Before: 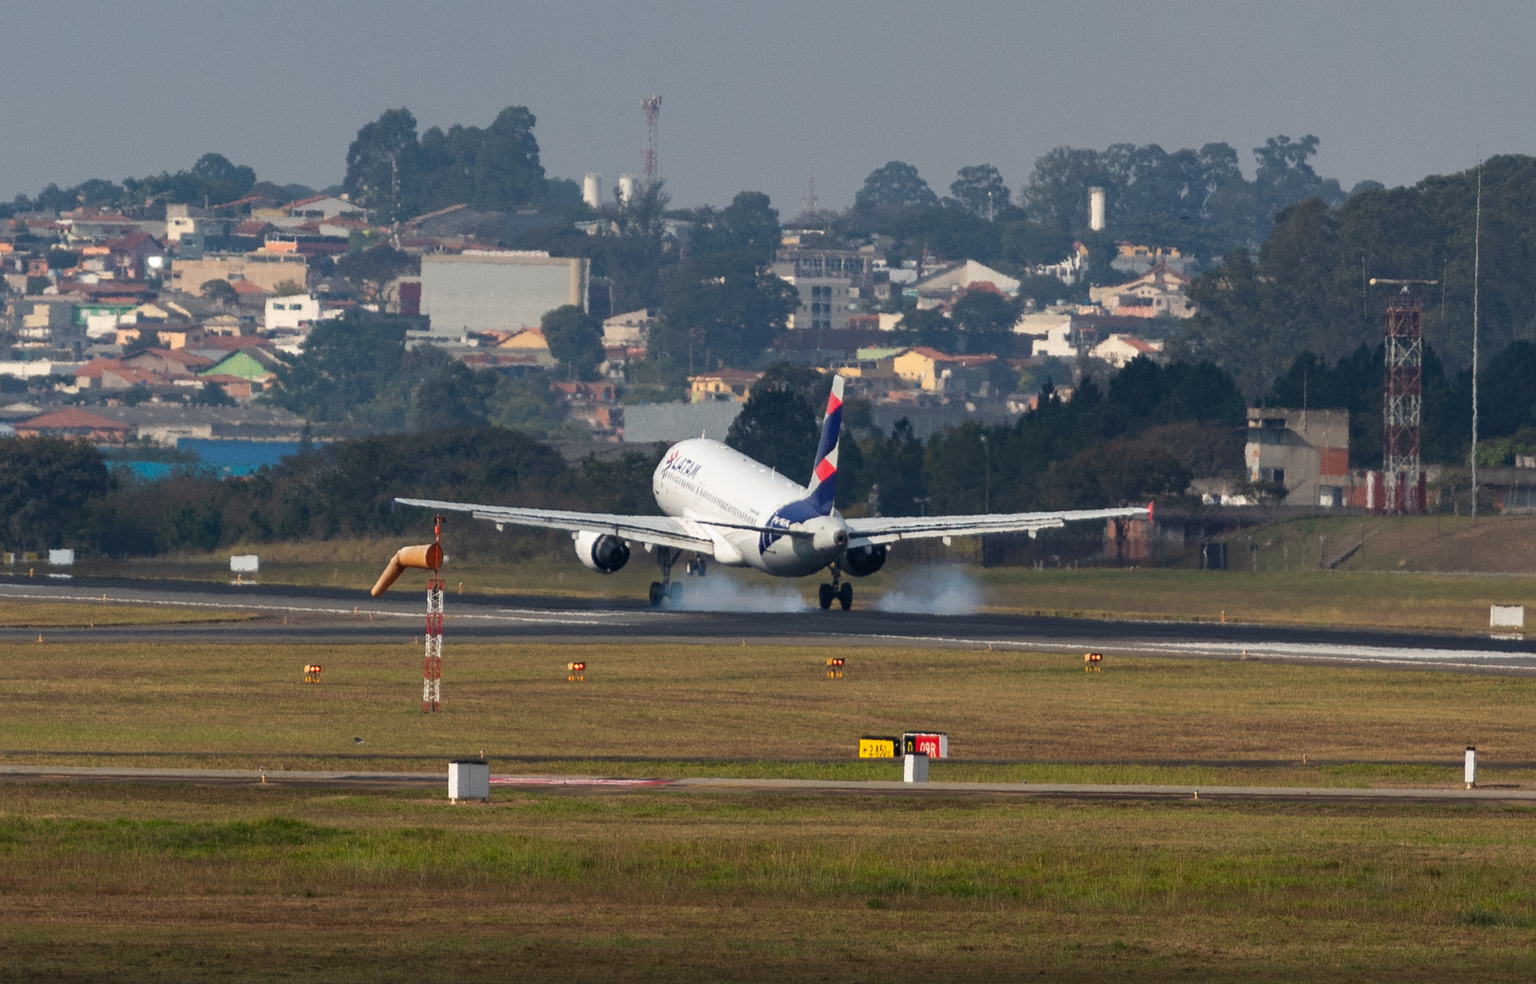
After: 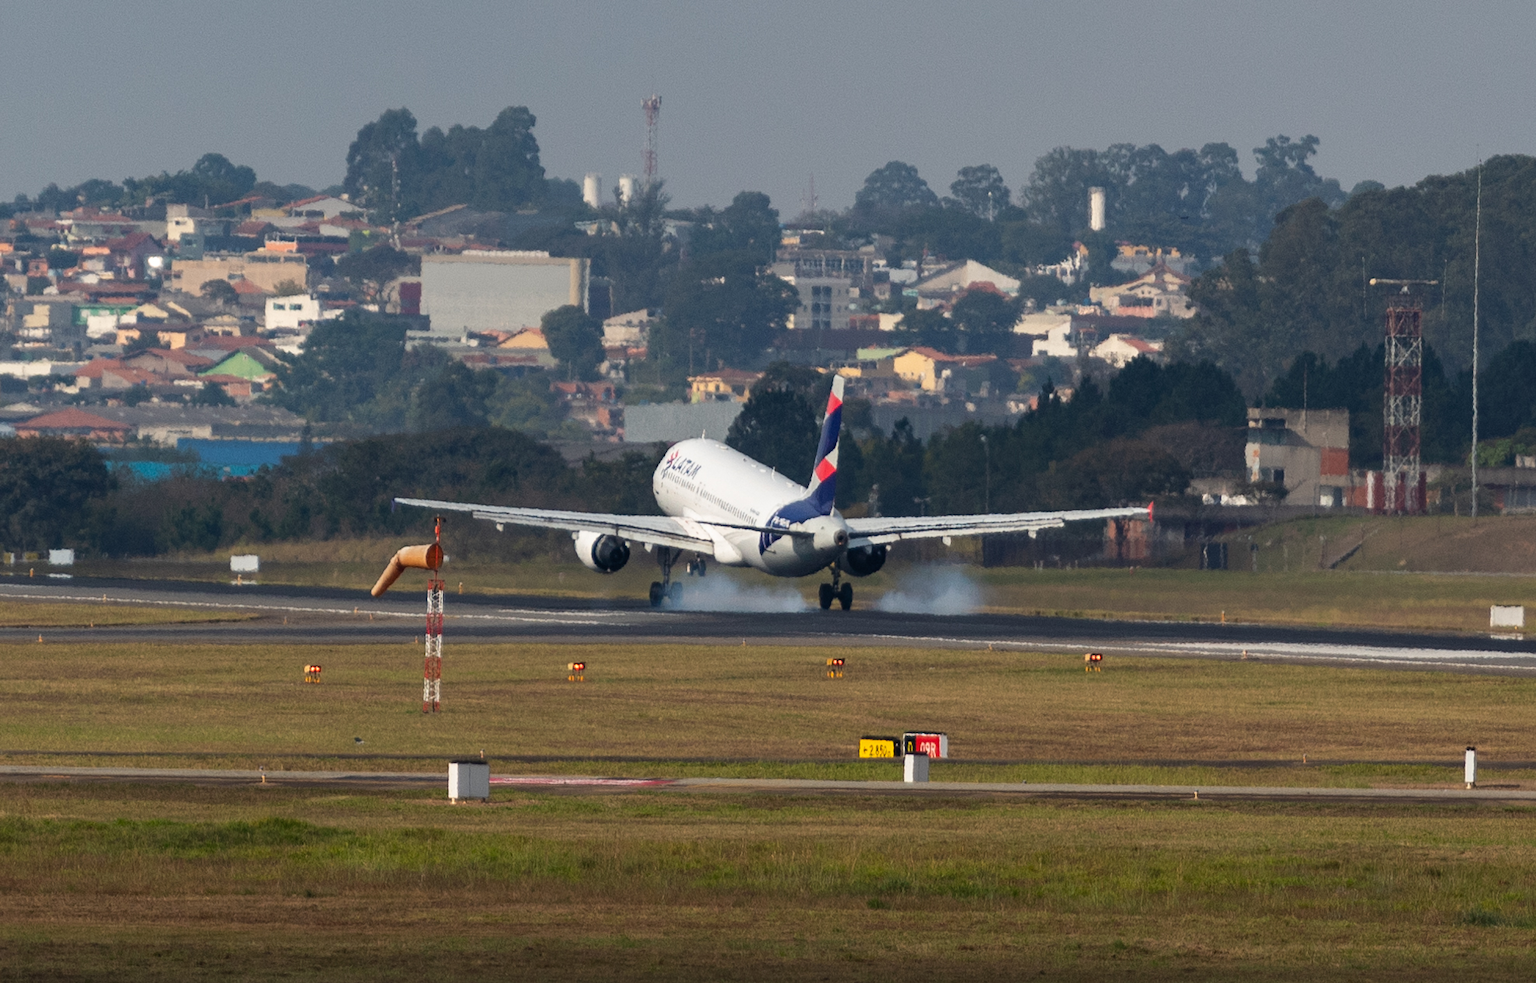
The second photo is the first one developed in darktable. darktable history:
exposure: compensate highlight preservation false
shadows and highlights: radius 334.93, shadows 63.48, highlights 6.06, compress 87.7%, highlights color adjustment 39.73%, soften with gaussian
